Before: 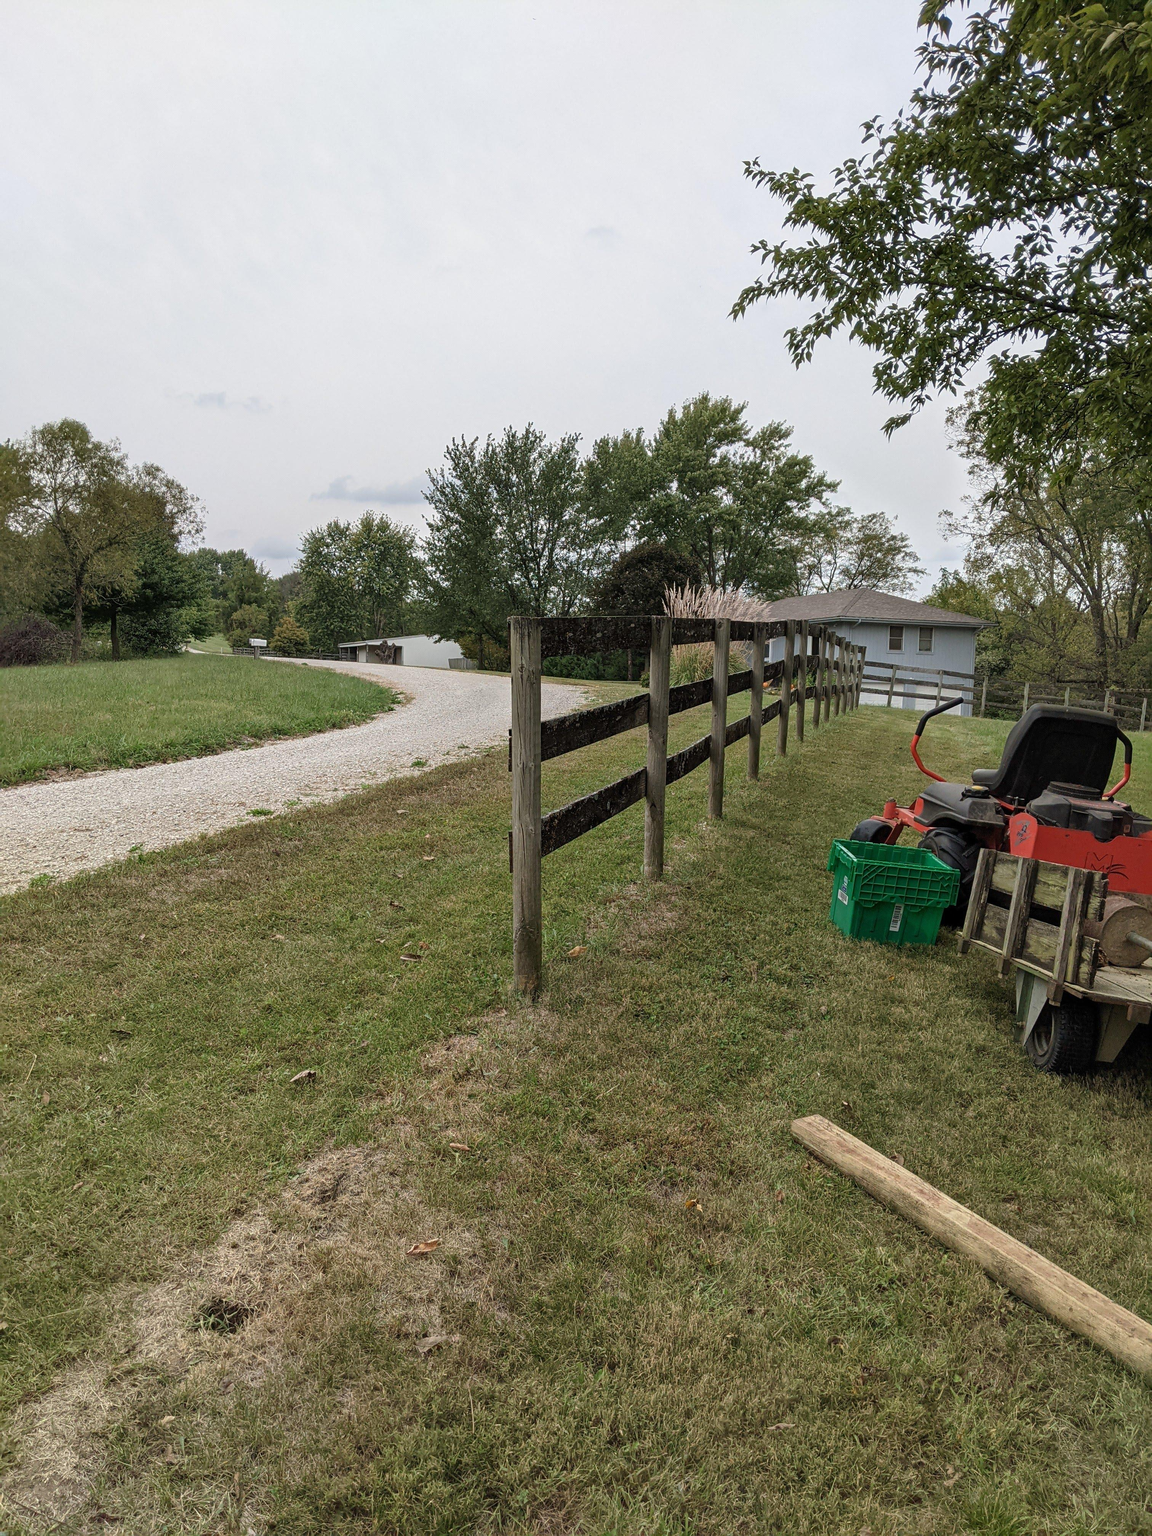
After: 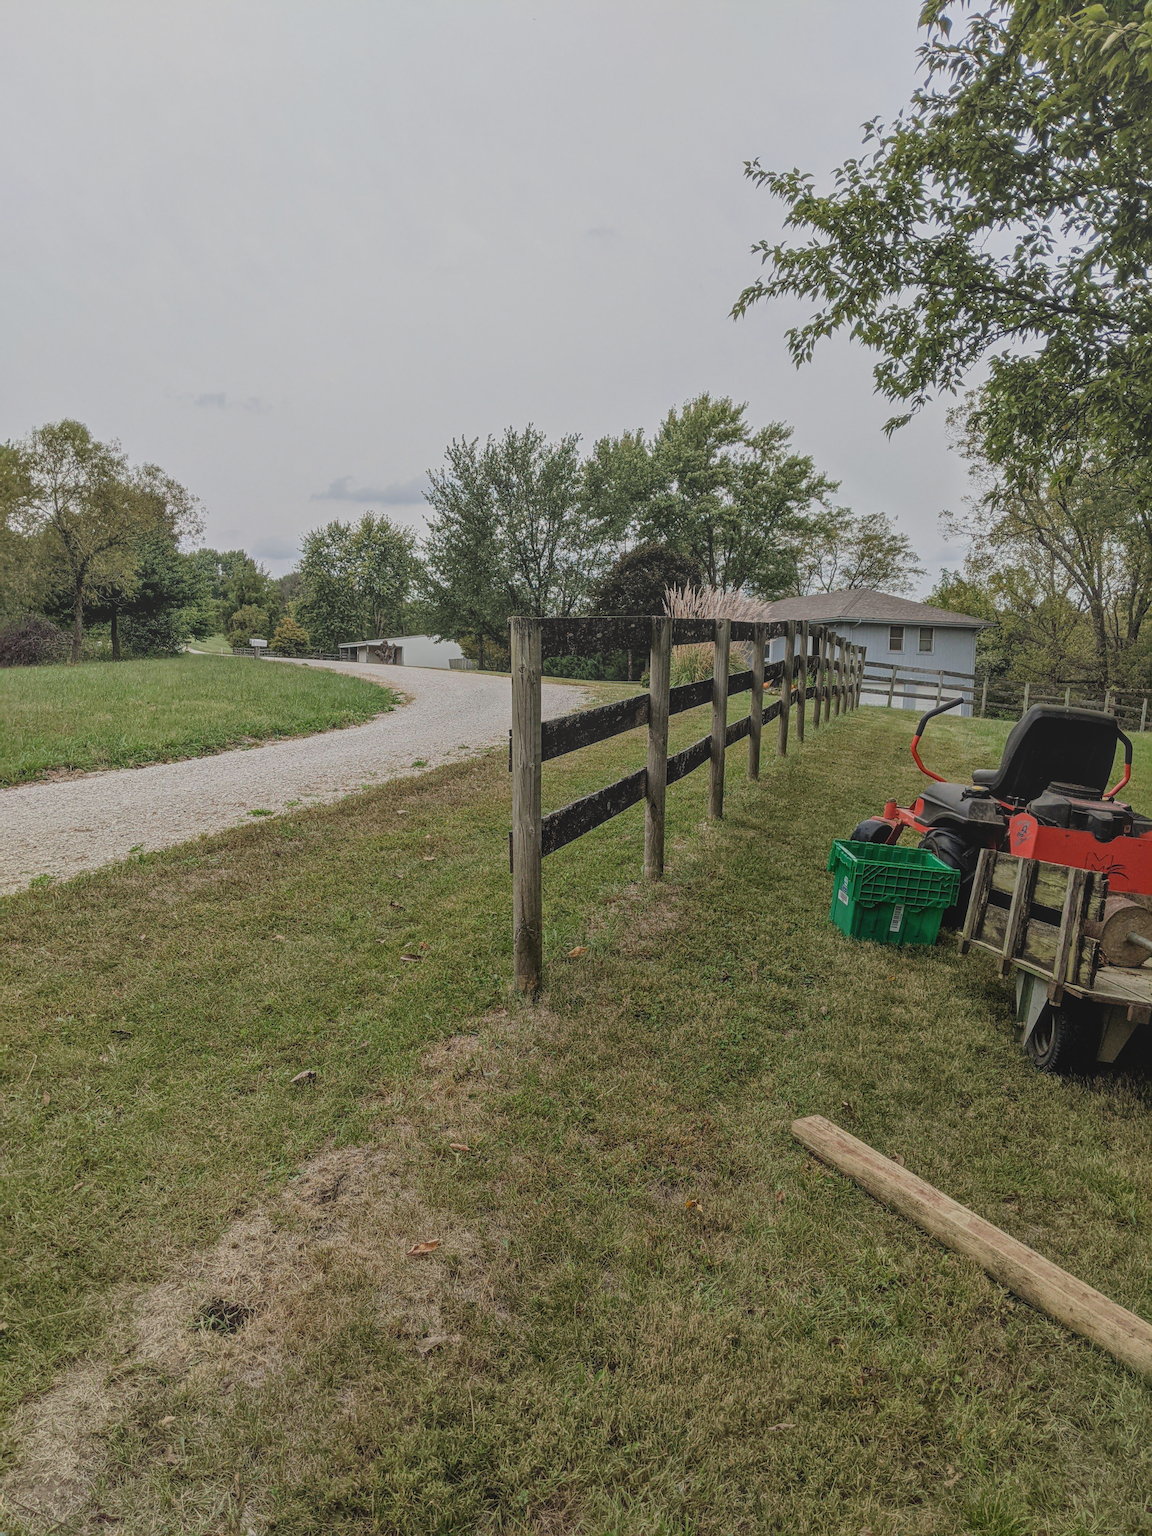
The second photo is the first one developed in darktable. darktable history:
local contrast: highlights 73%, shadows 15%, midtone range 0.197
filmic rgb: black relative exposure -7.65 EV, white relative exposure 4.56 EV, hardness 3.61
white balance: emerald 1
contrast brightness saturation: contrast 0.03, brightness -0.04
